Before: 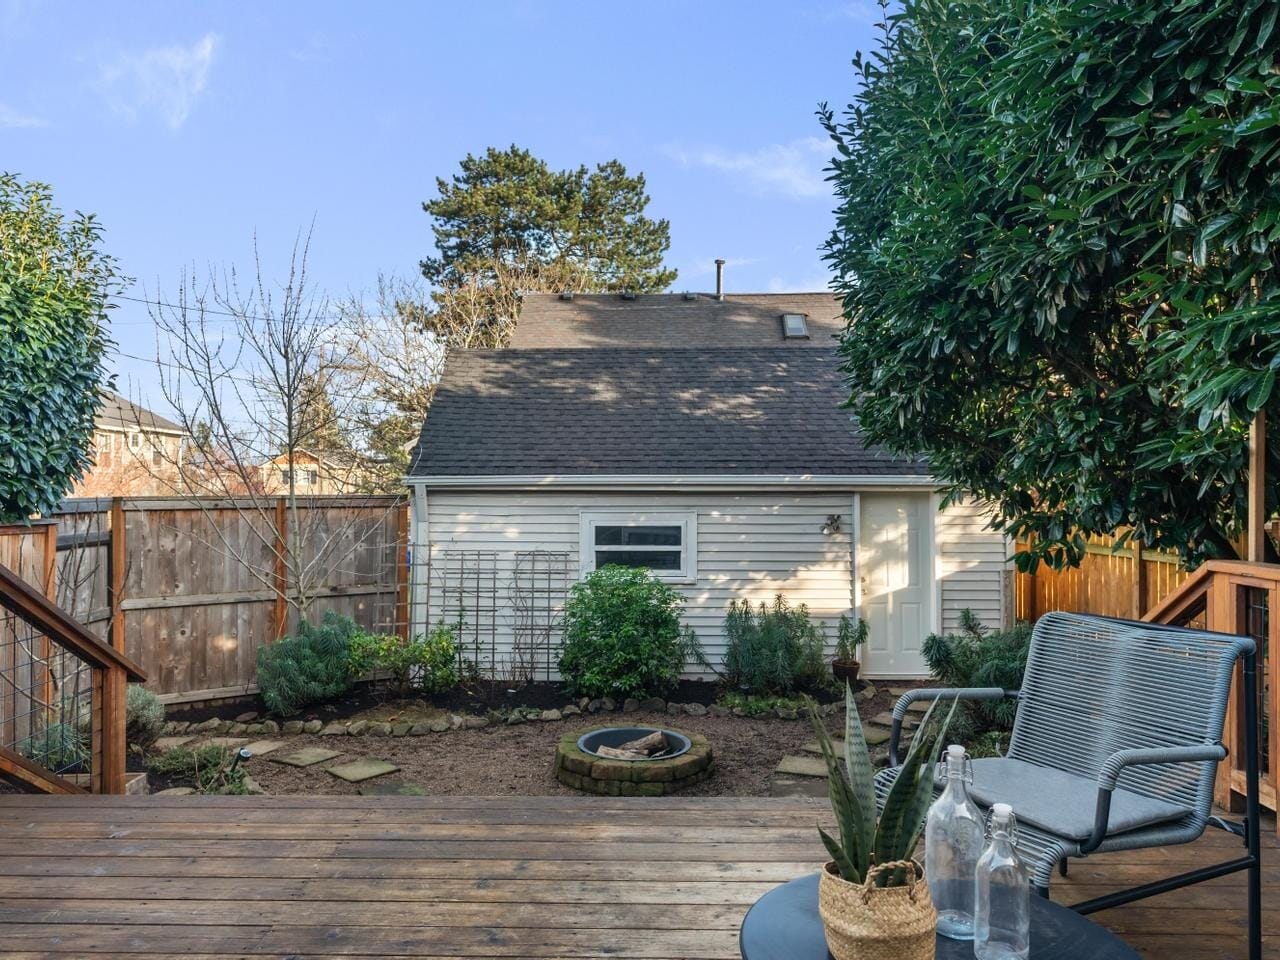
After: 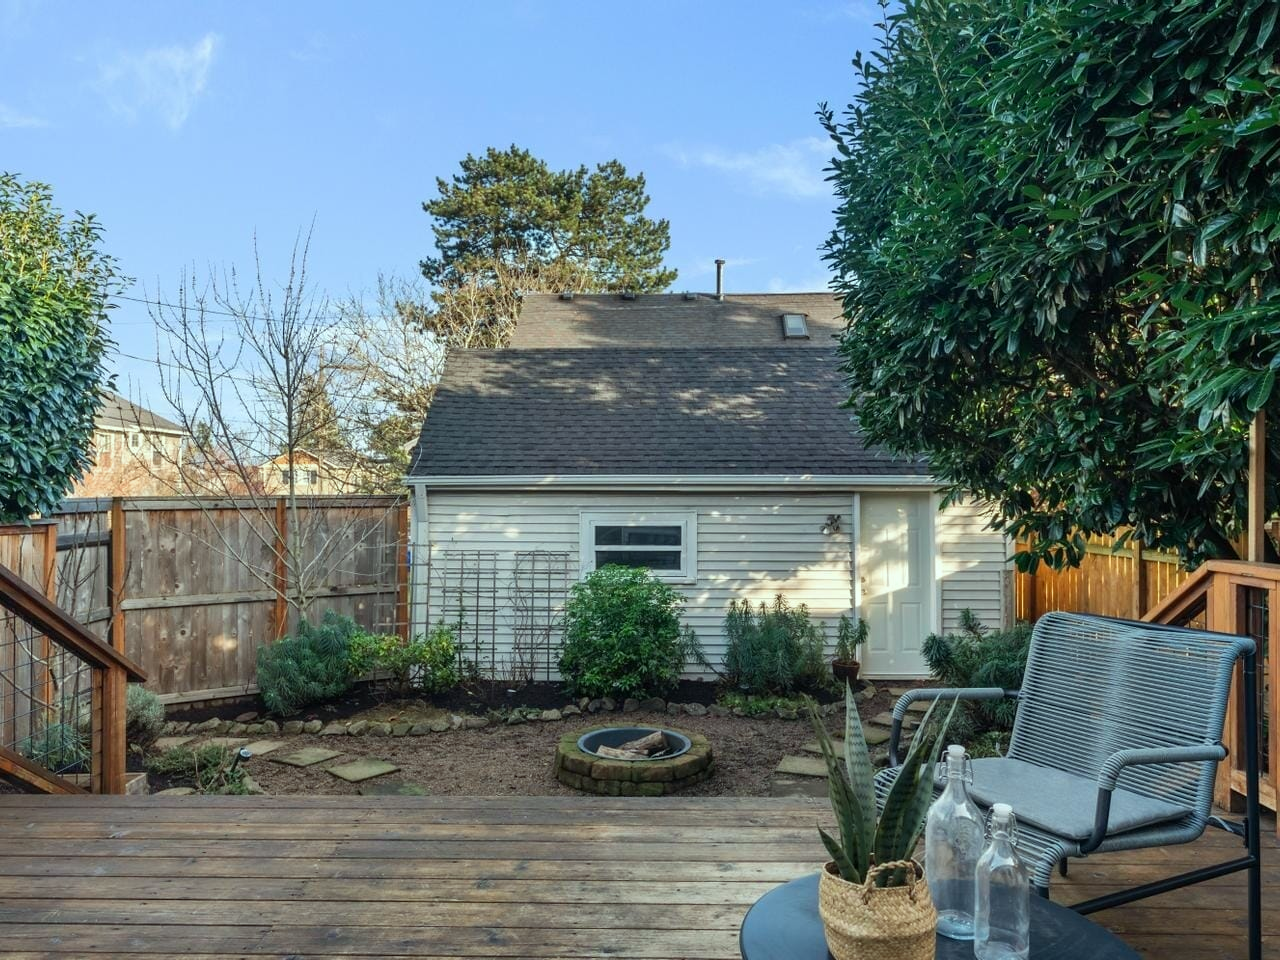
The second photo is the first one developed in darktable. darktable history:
color correction: highlights a* -6.88, highlights b* 0.354
